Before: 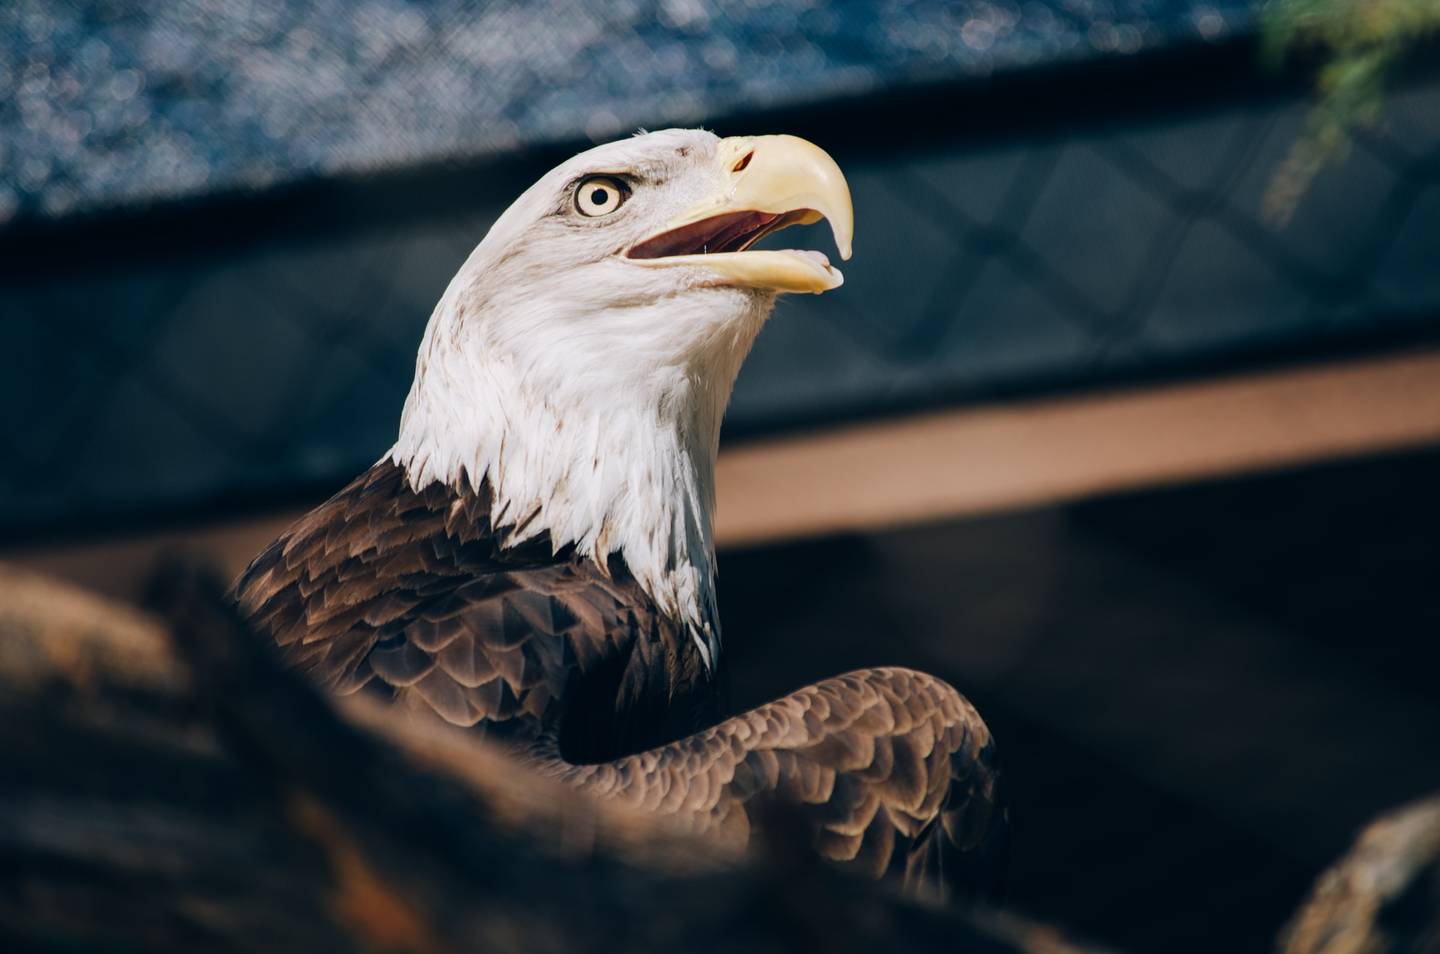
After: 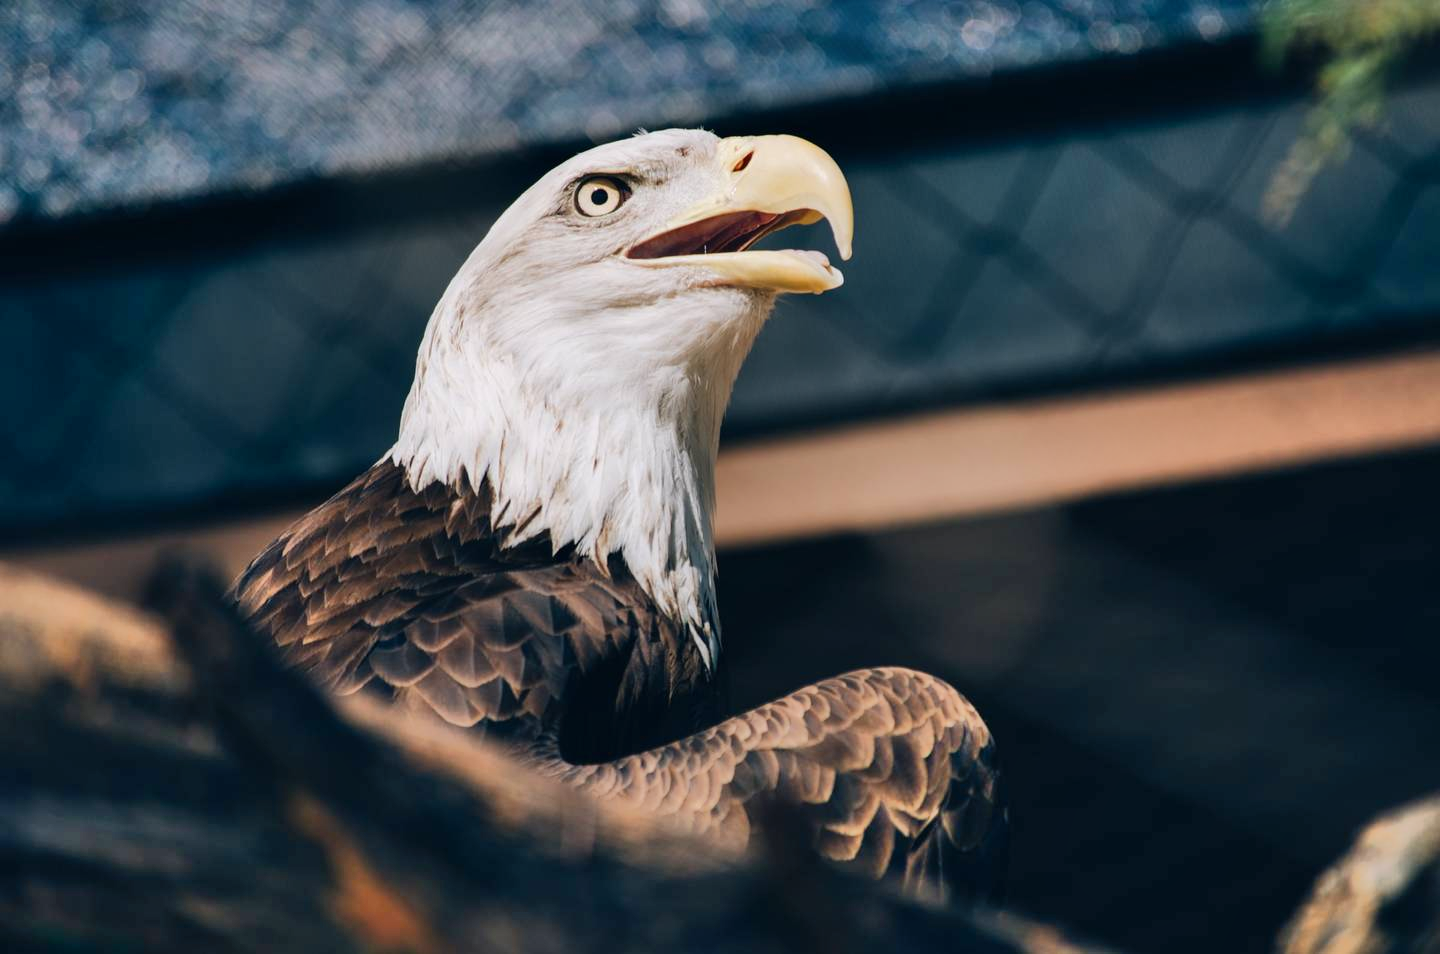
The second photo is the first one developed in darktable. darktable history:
shadows and highlights: low approximation 0.01, soften with gaussian
vignetting: fall-off start 116.17%, fall-off radius 59.58%
